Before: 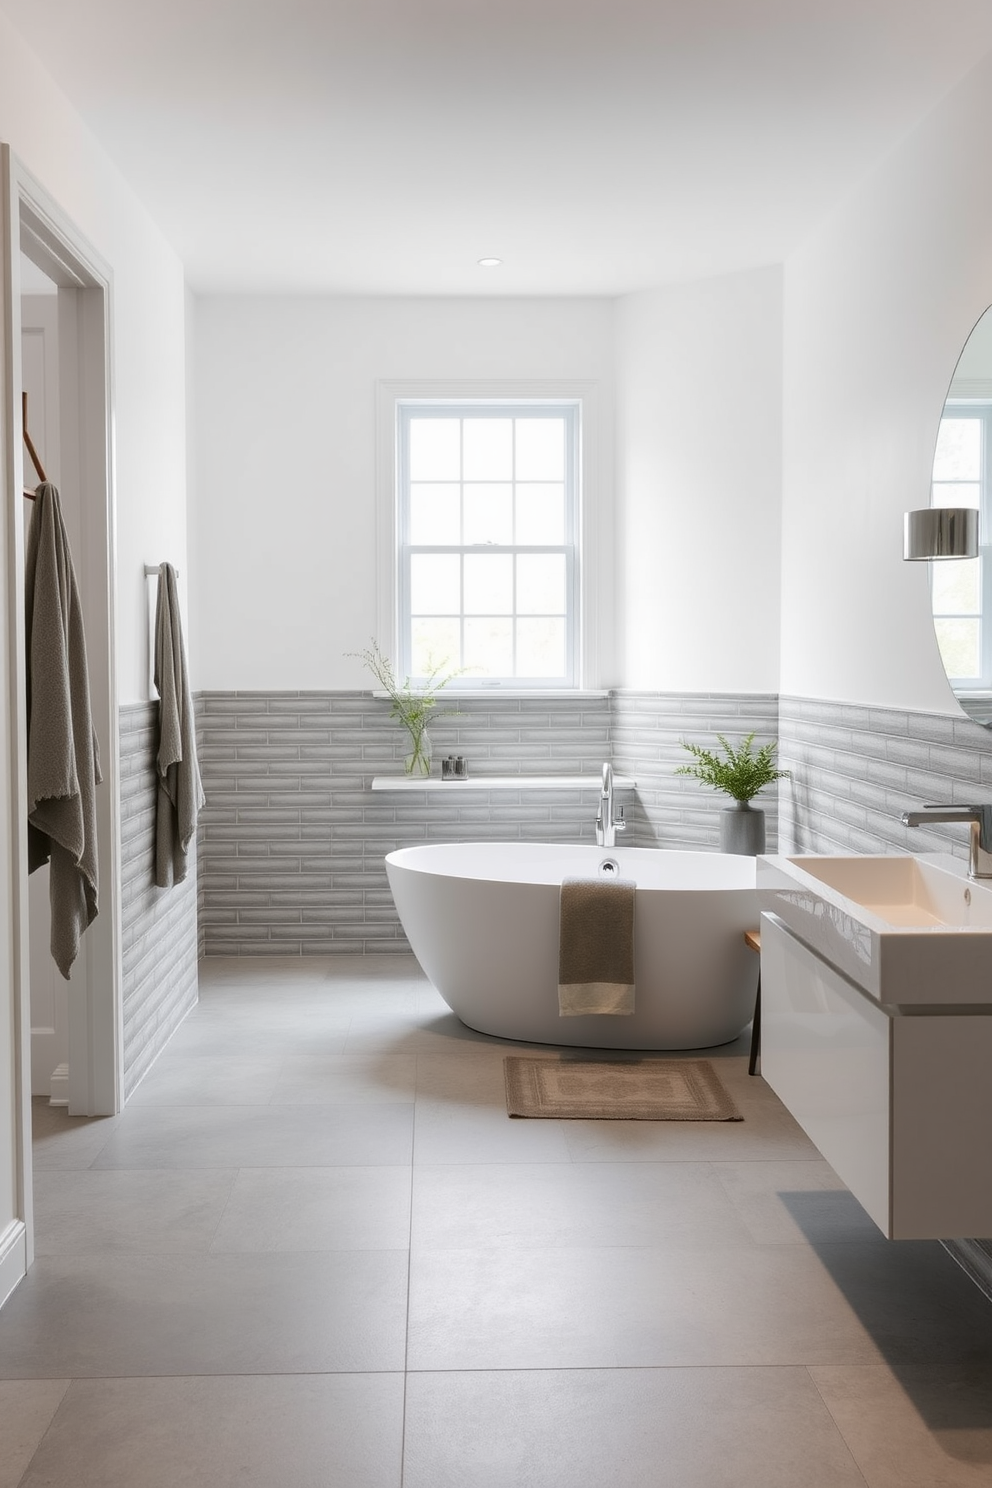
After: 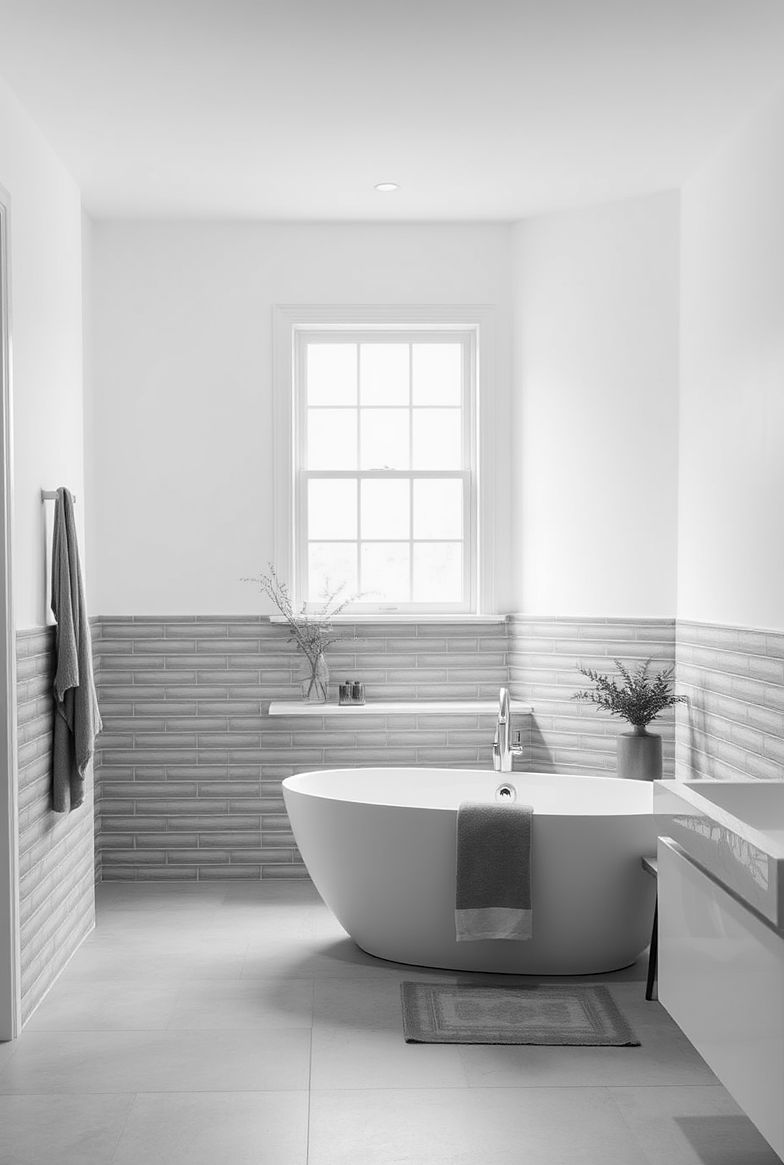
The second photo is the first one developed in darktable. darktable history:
color calibration: output gray [0.25, 0.35, 0.4, 0], illuminant as shot in camera, x 0.358, y 0.373, temperature 4628.91 K
crop and rotate: left 10.477%, top 5.056%, right 10.452%, bottom 16.615%
sharpen: amount 0.21
